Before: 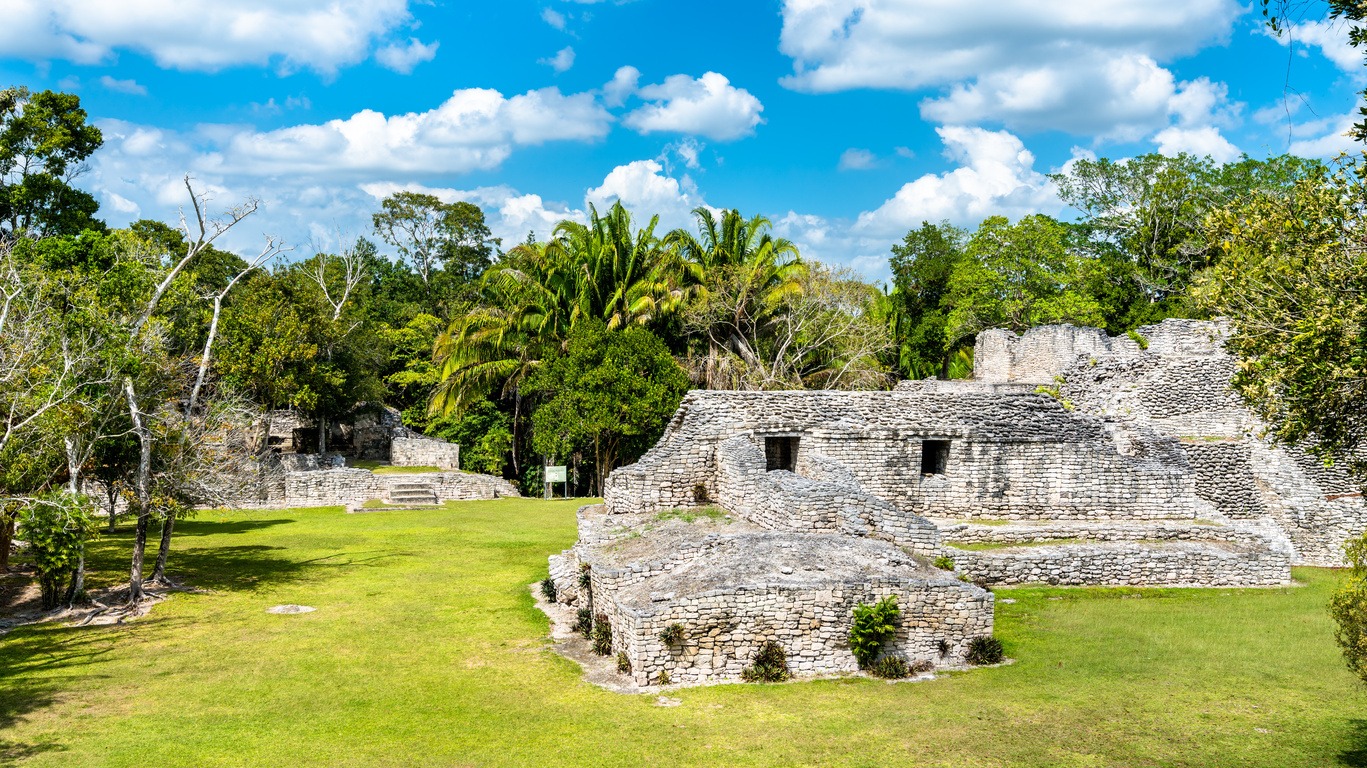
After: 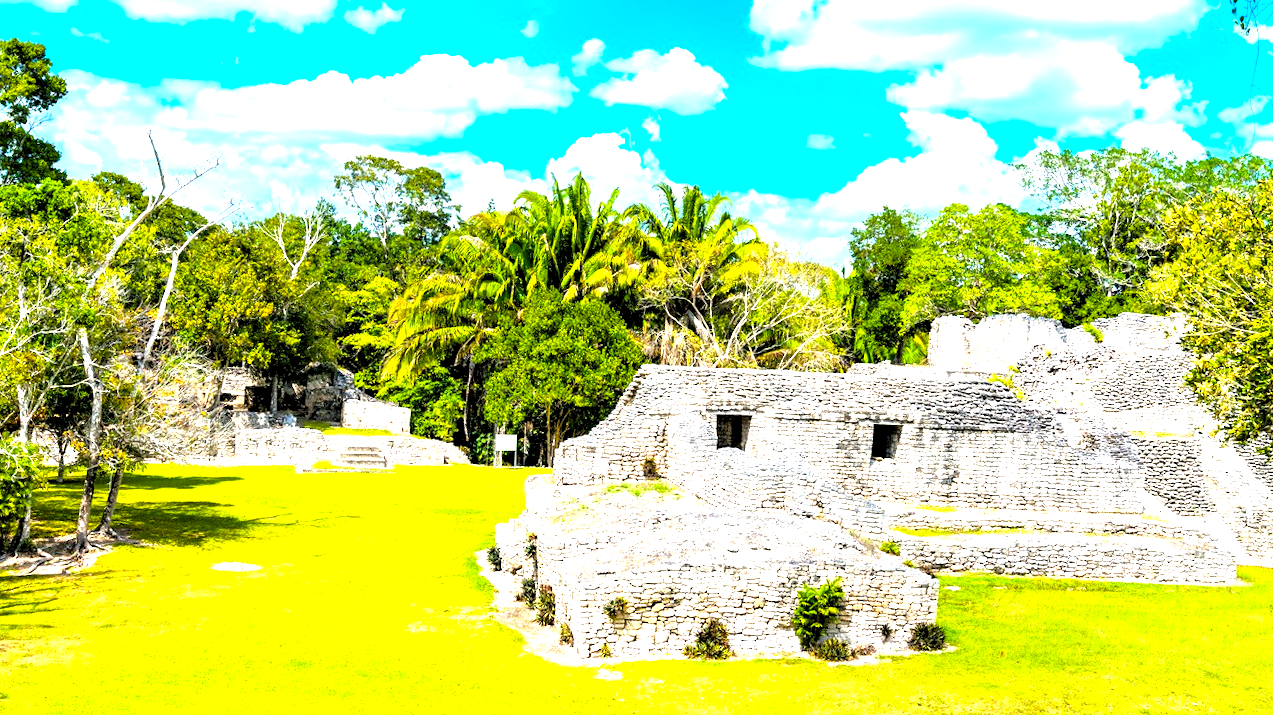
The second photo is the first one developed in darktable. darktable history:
crop and rotate: angle -2.38°
rgb levels: levels [[0.01, 0.419, 0.839], [0, 0.5, 1], [0, 0.5, 1]]
color balance rgb: perceptual saturation grading › global saturation 25%, global vibrance 20%
exposure: exposure 1.2 EV, compensate highlight preservation false
